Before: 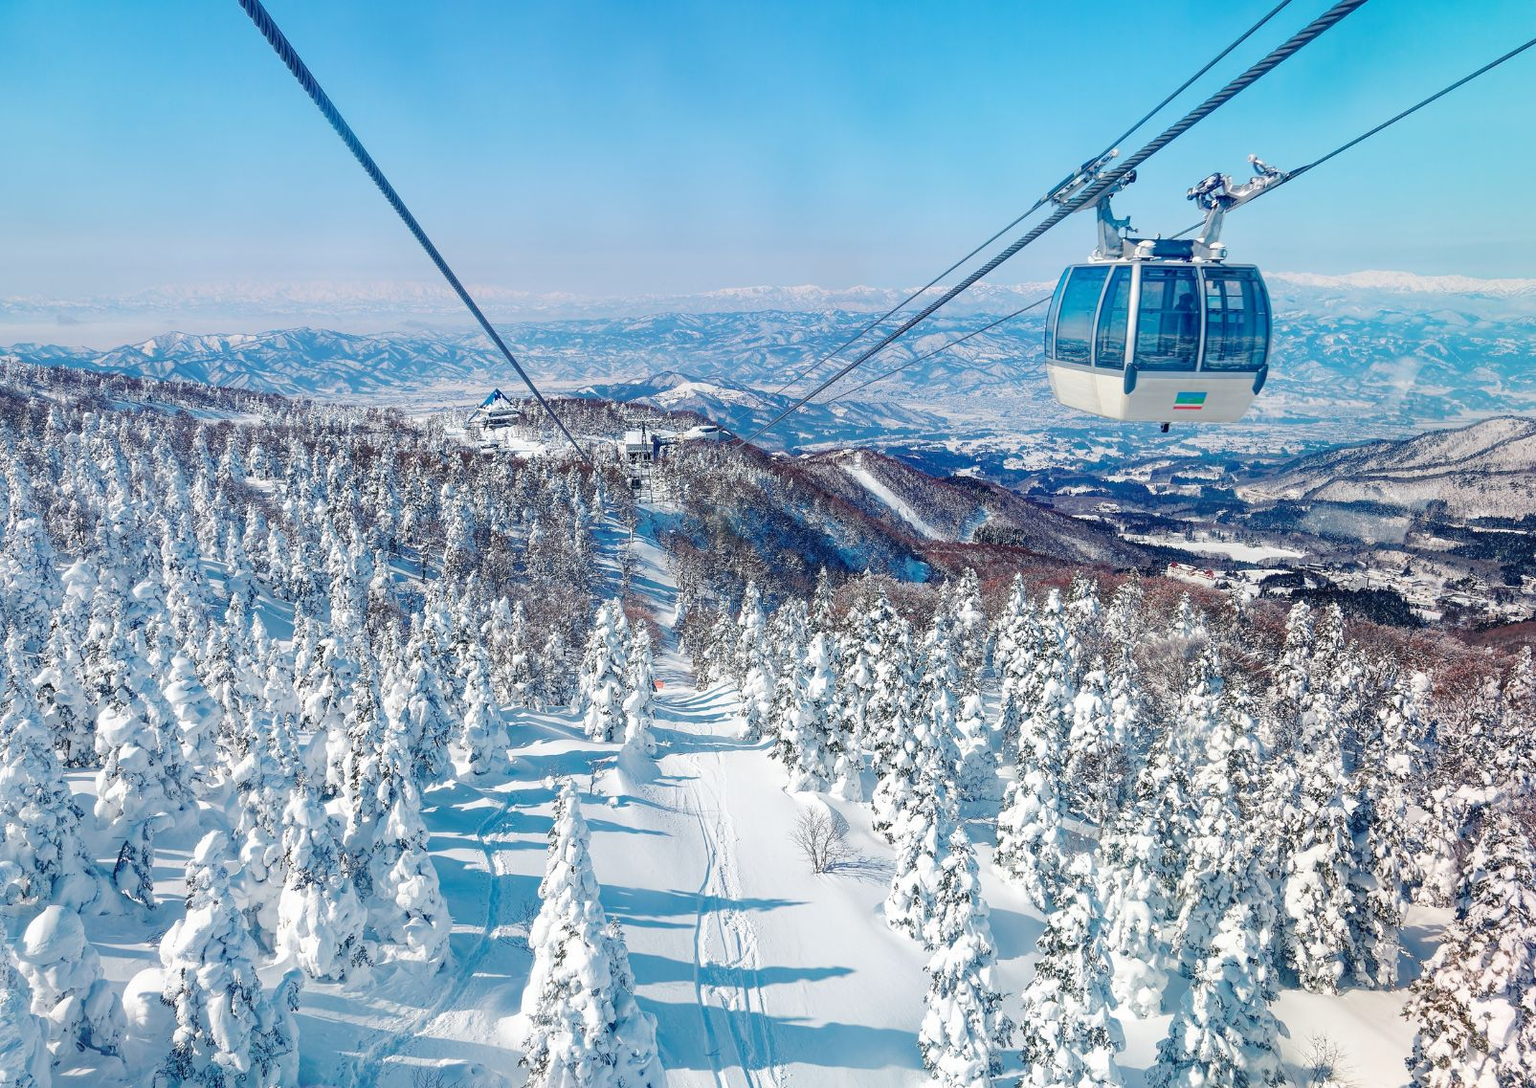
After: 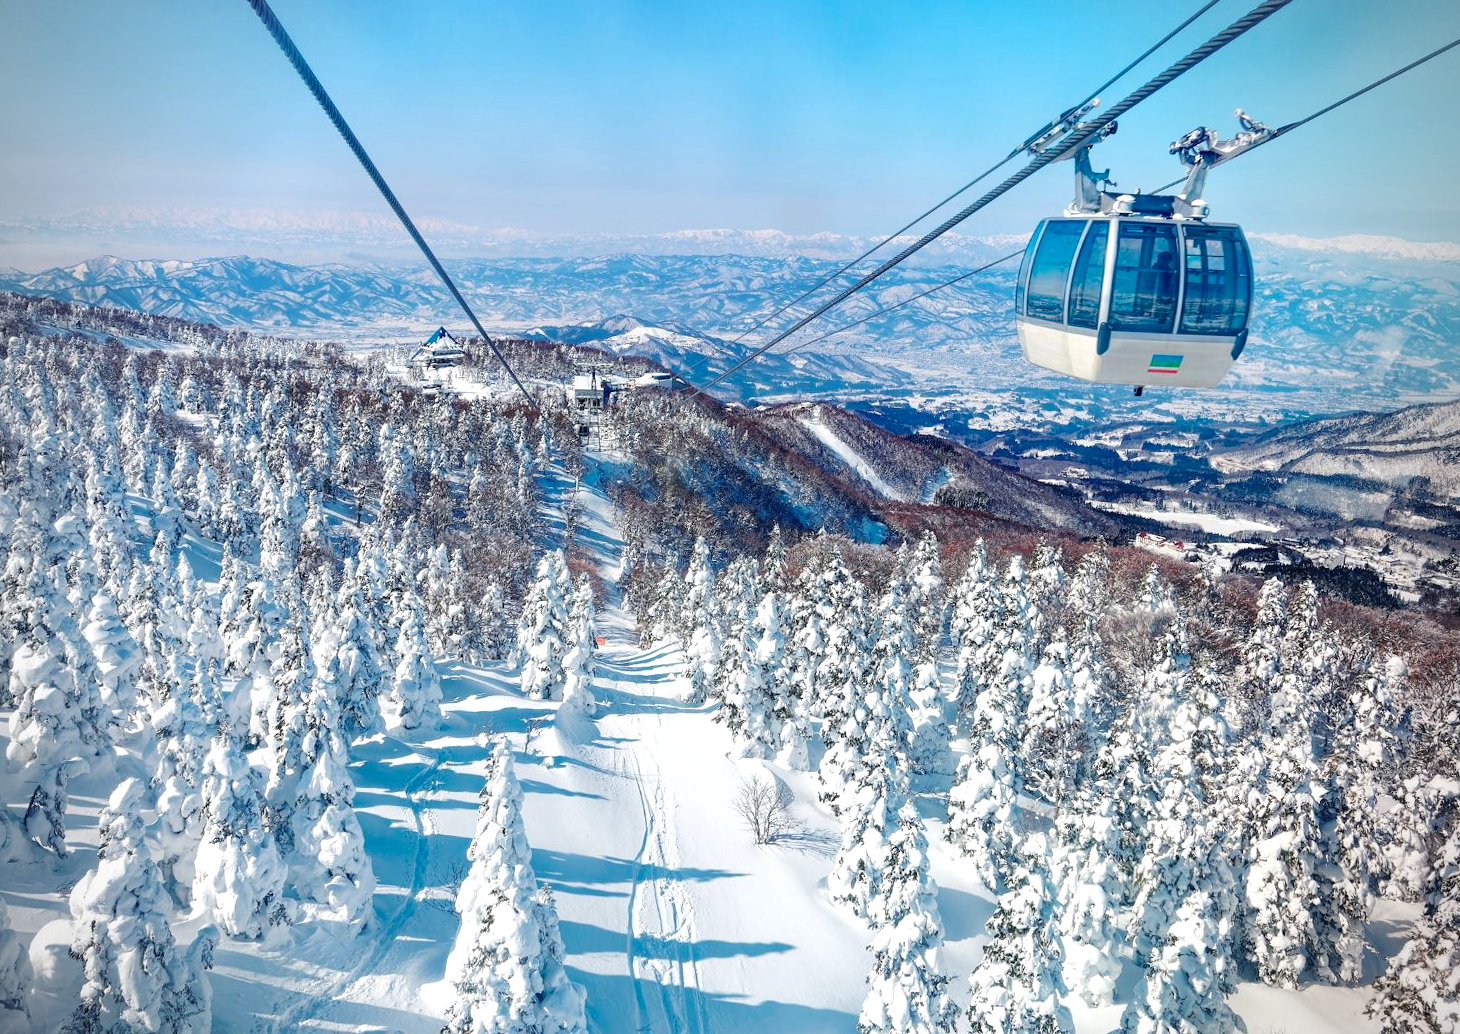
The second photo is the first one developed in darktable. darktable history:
vignetting: on, module defaults
crop and rotate: angle -1.96°, left 3.097%, top 4.154%, right 1.586%, bottom 0.529%
color balance: contrast 10%
